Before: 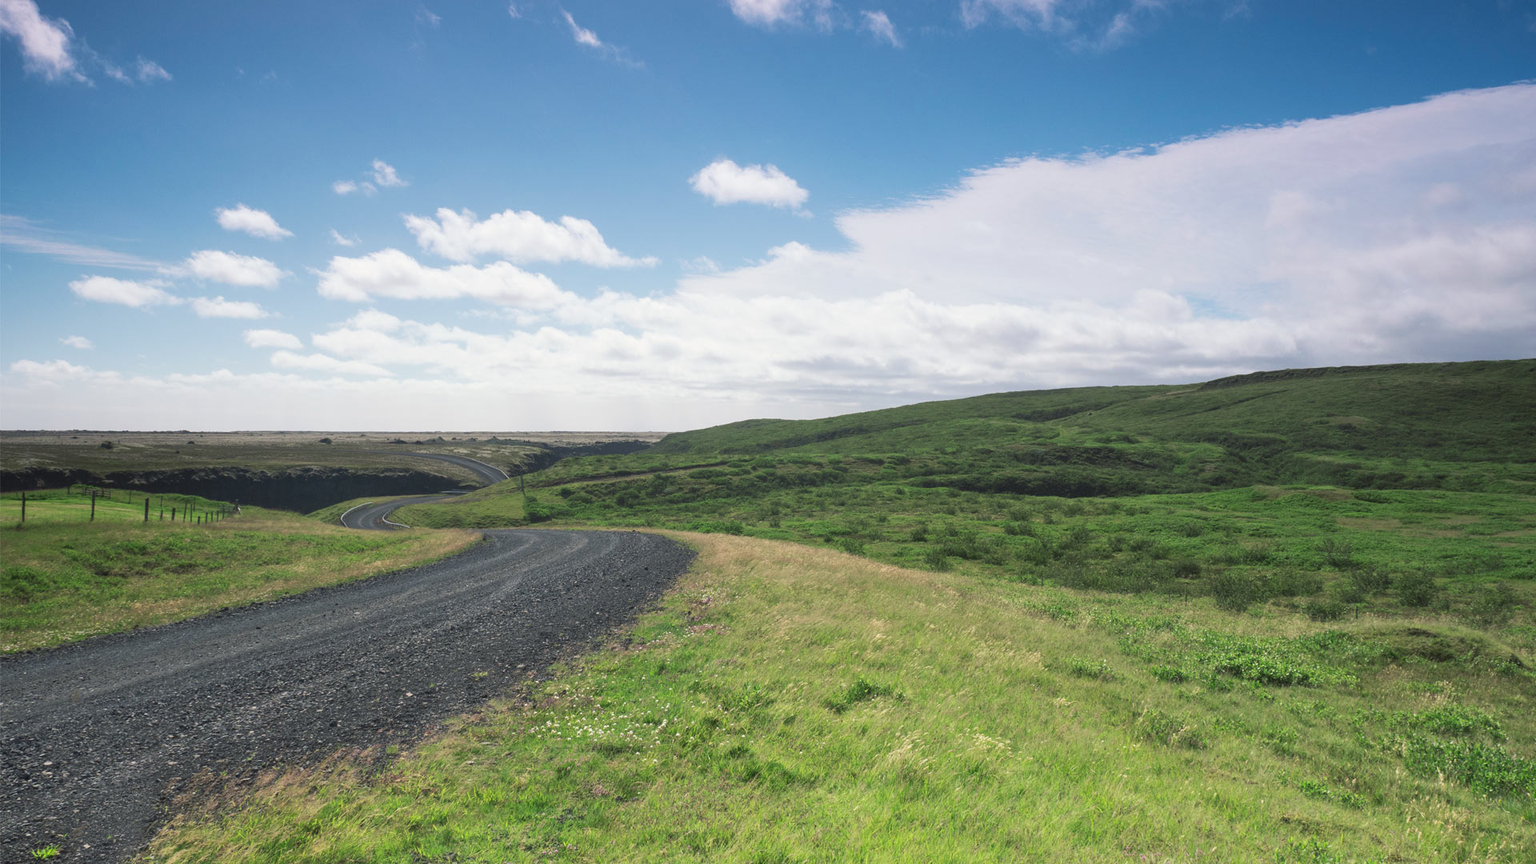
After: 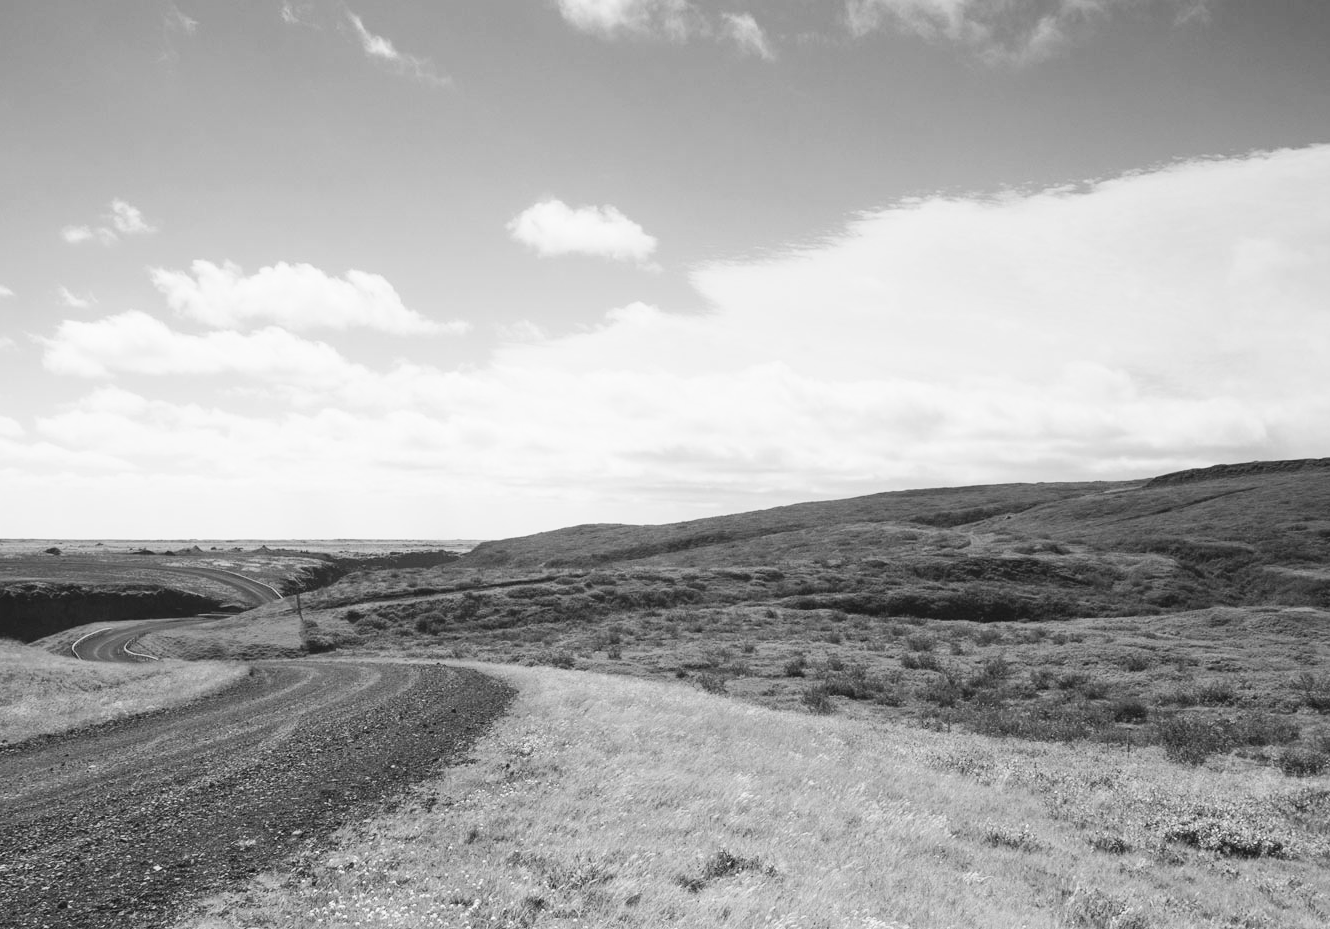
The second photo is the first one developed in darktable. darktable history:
monochrome: on, module defaults
base curve: curves: ch0 [(0, 0) (0.032, 0.025) (0.121, 0.166) (0.206, 0.329) (0.605, 0.79) (1, 1)], preserve colors none
crop: left 18.479%, right 12.2%, bottom 13.971%
